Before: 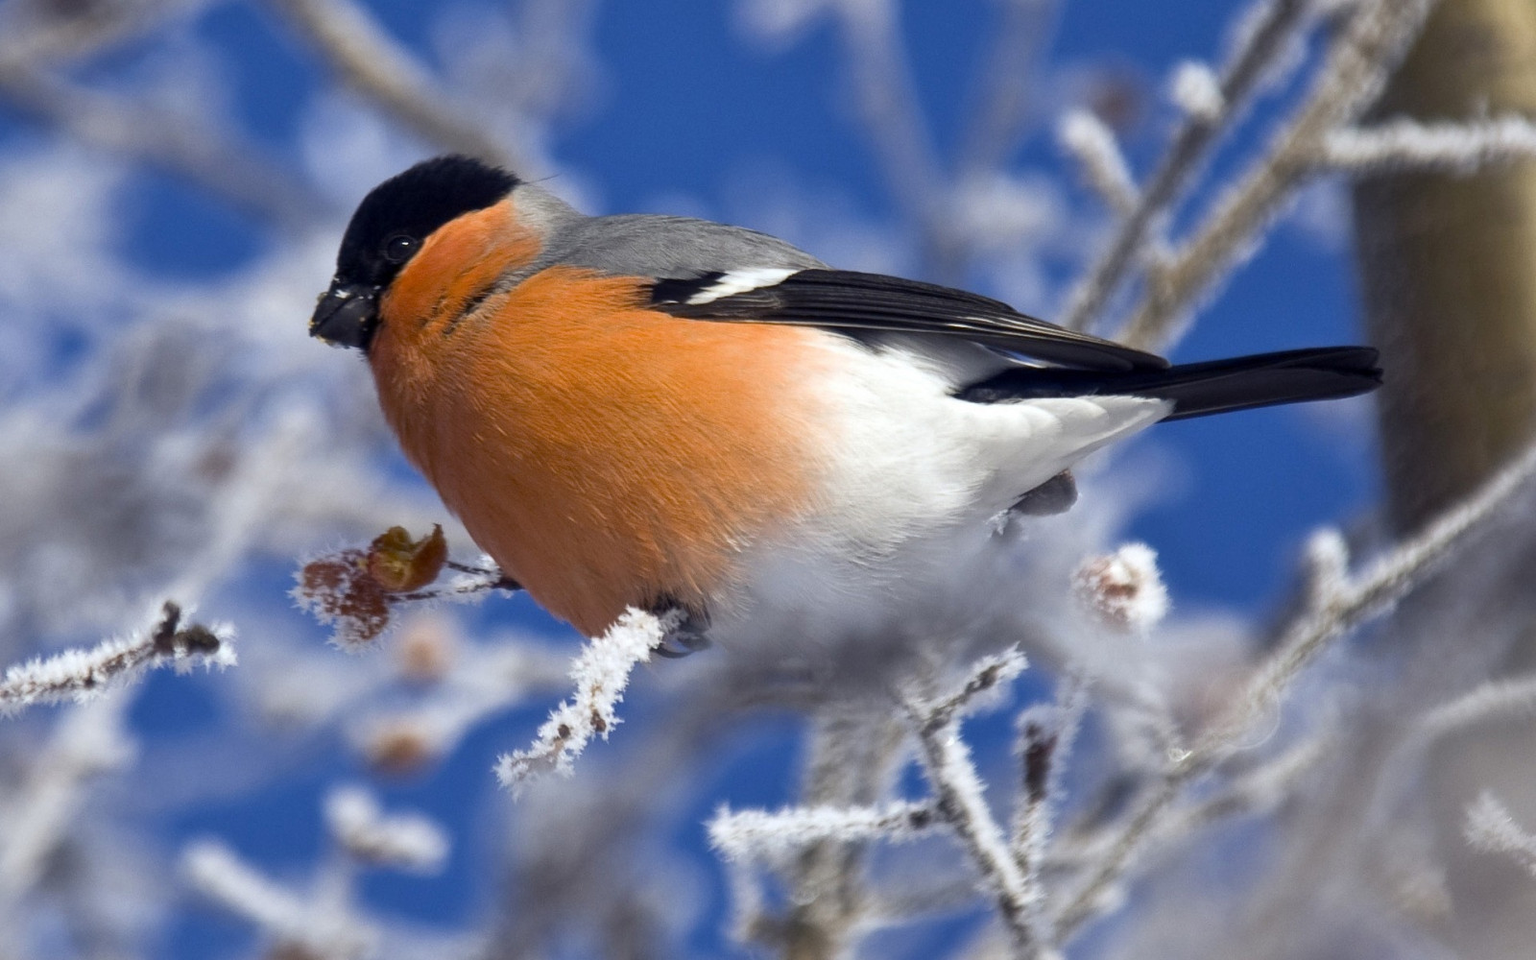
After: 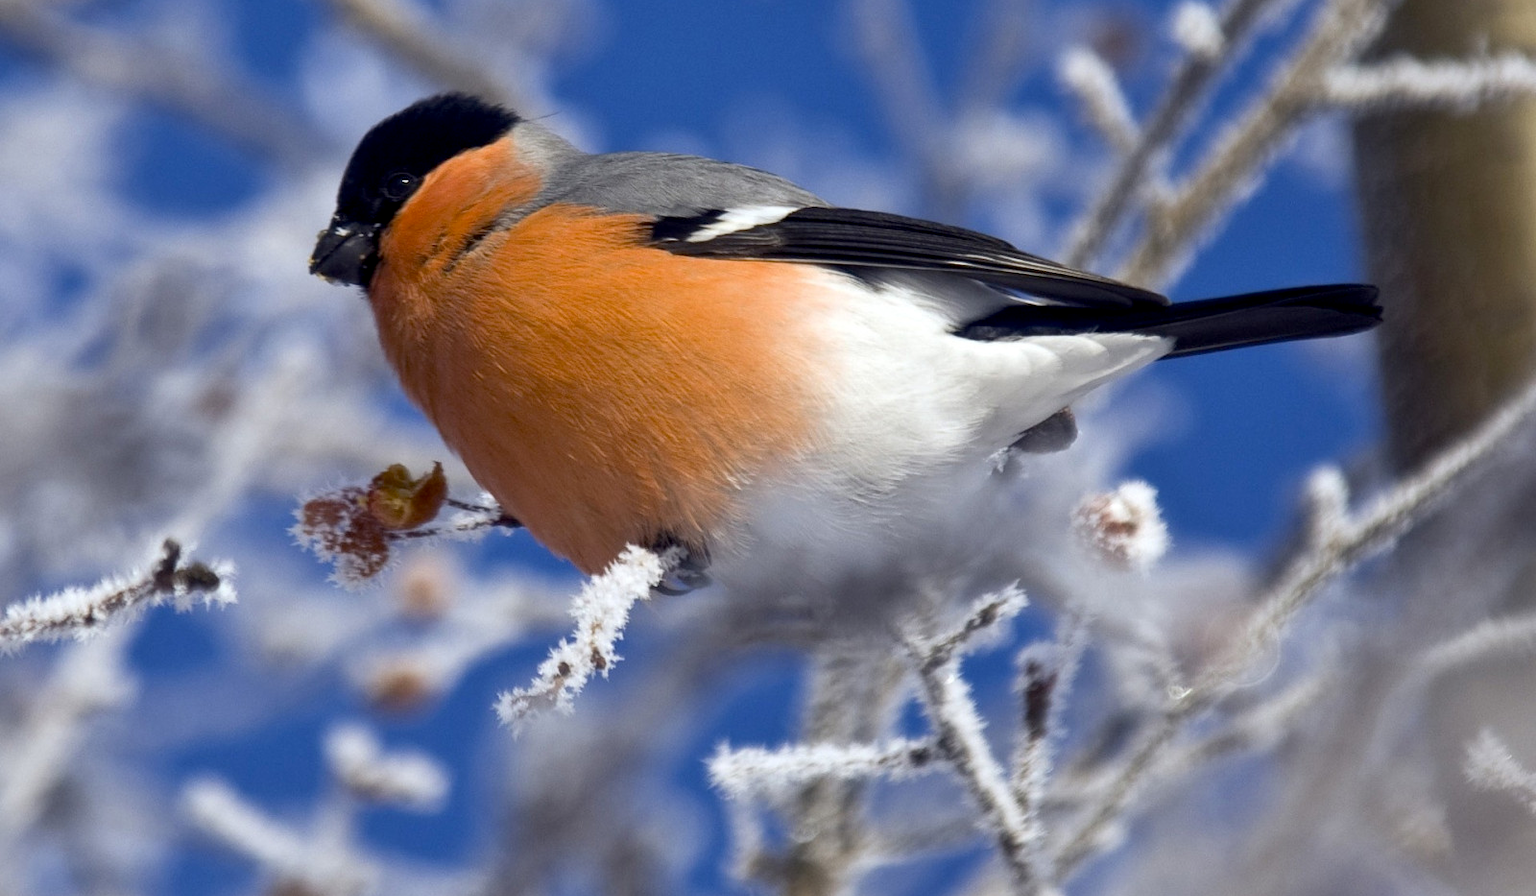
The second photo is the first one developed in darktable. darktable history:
exposure: black level correction 0.005, exposure 0.015 EV, compensate highlight preservation false
crop and rotate: top 6.528%
